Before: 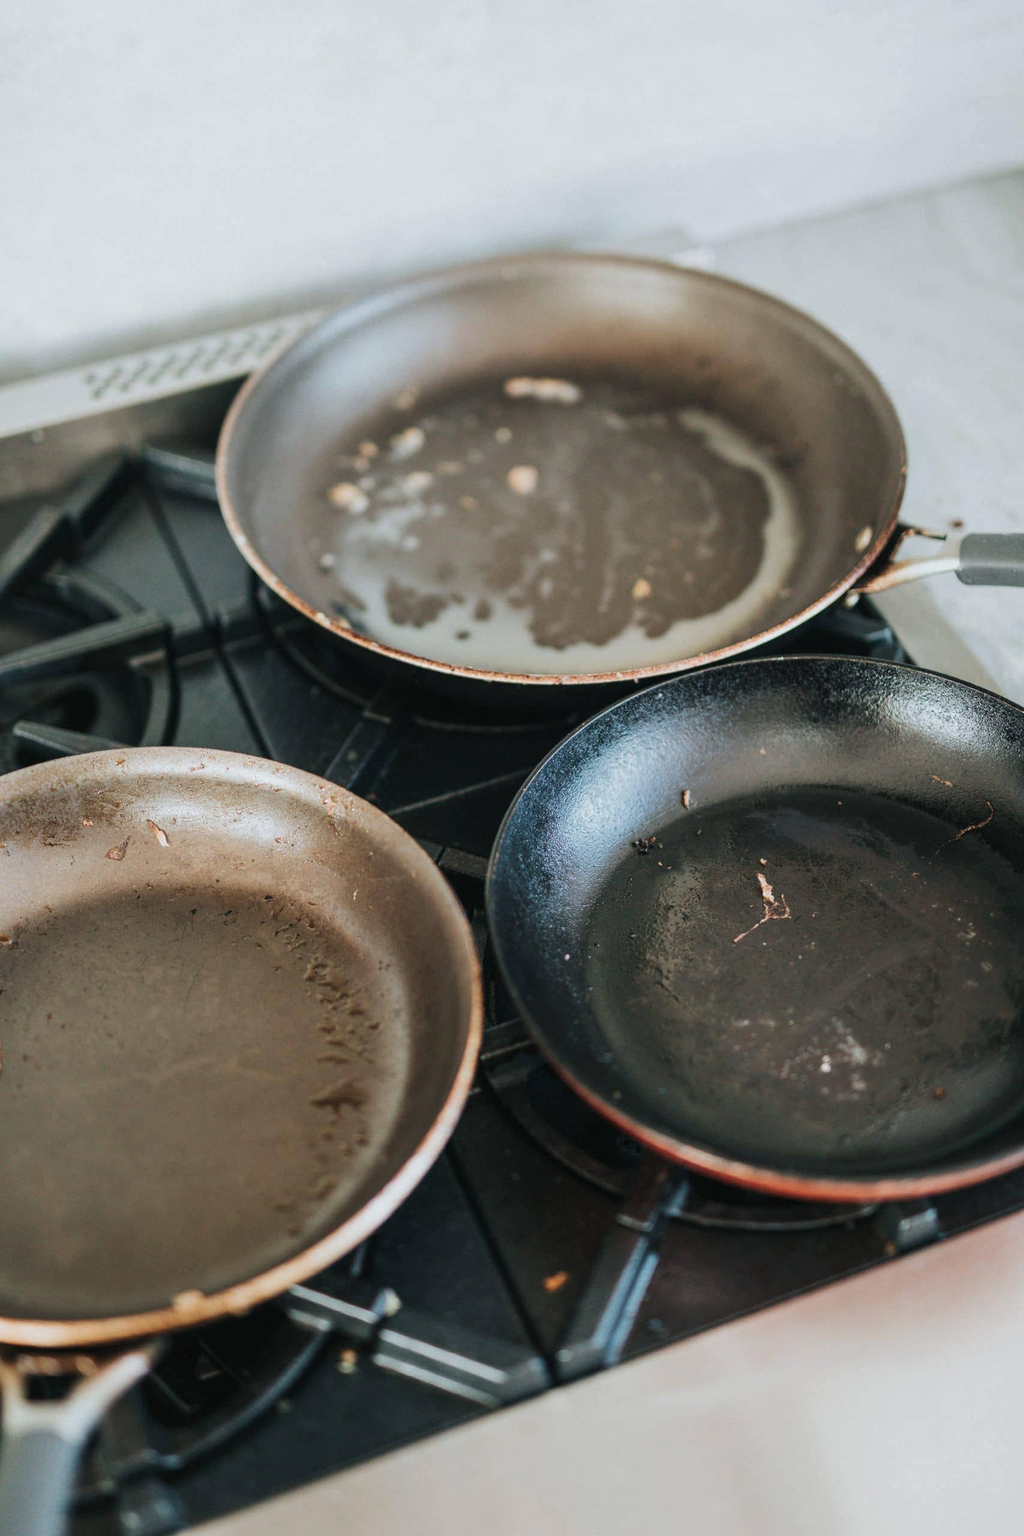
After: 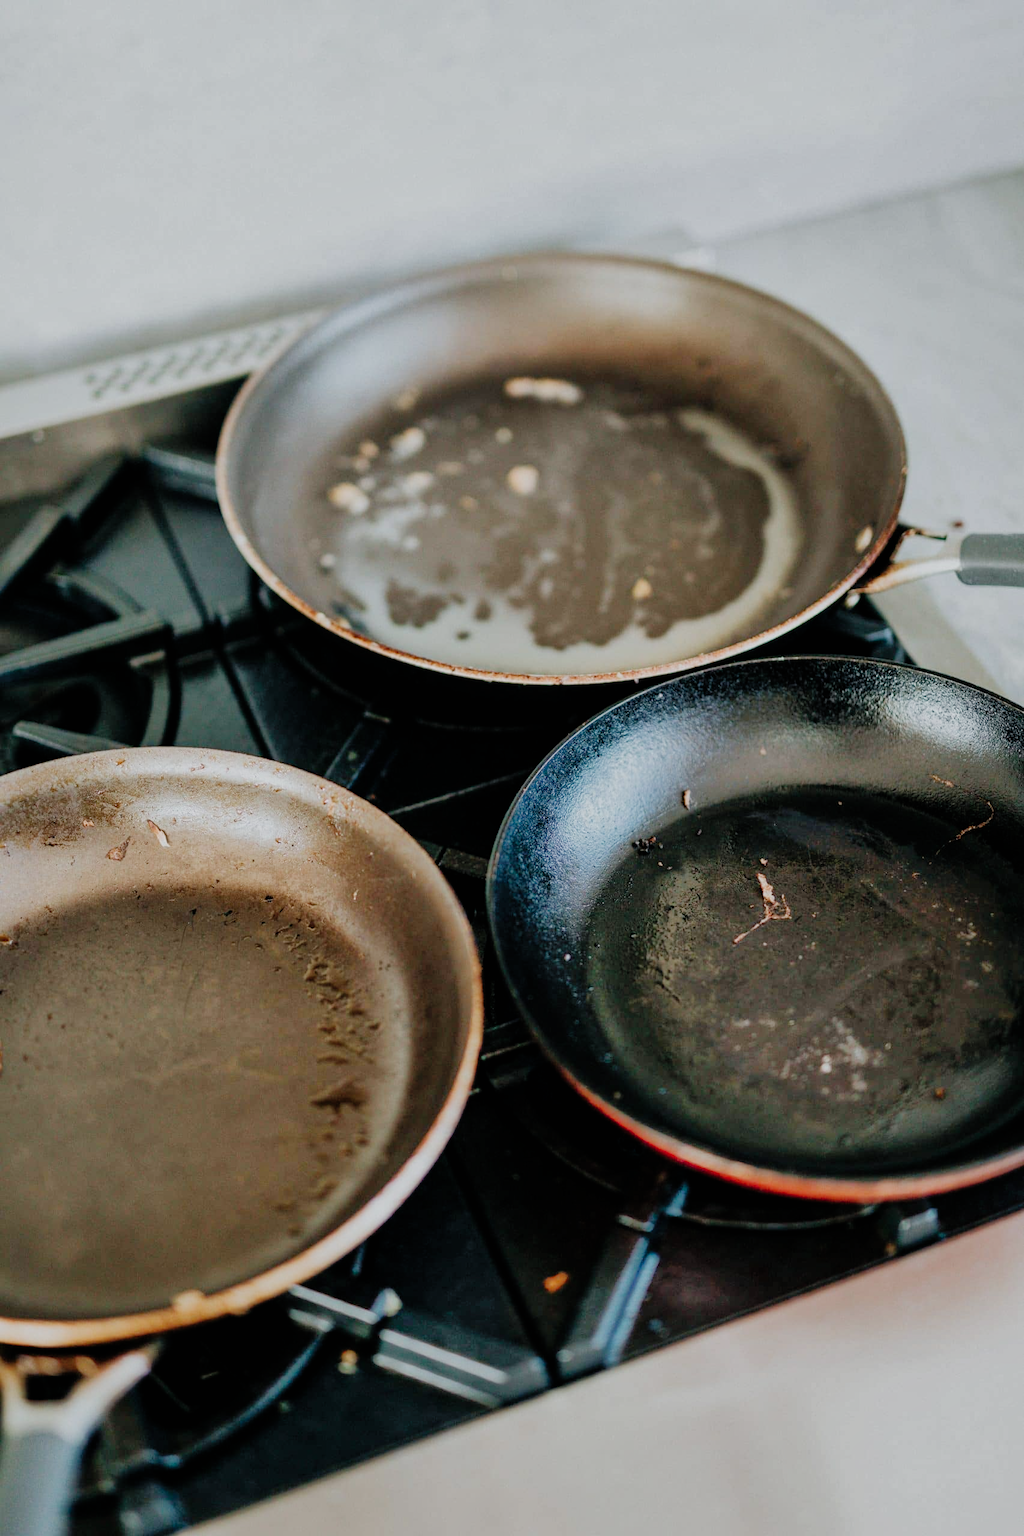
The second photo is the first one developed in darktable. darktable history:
filmic rgb: black relative exposure -7.49 EV, white relative exposure 5 EV, hardness 3.31, contrast 1.299, add noise in highlights 0.001, preserve chrominance no, color science v3 (2019), use custom middle-gray values true, contrast in highlights soft
tone equalizer: on, module defaults
shadows and highlights: on, module defaults
